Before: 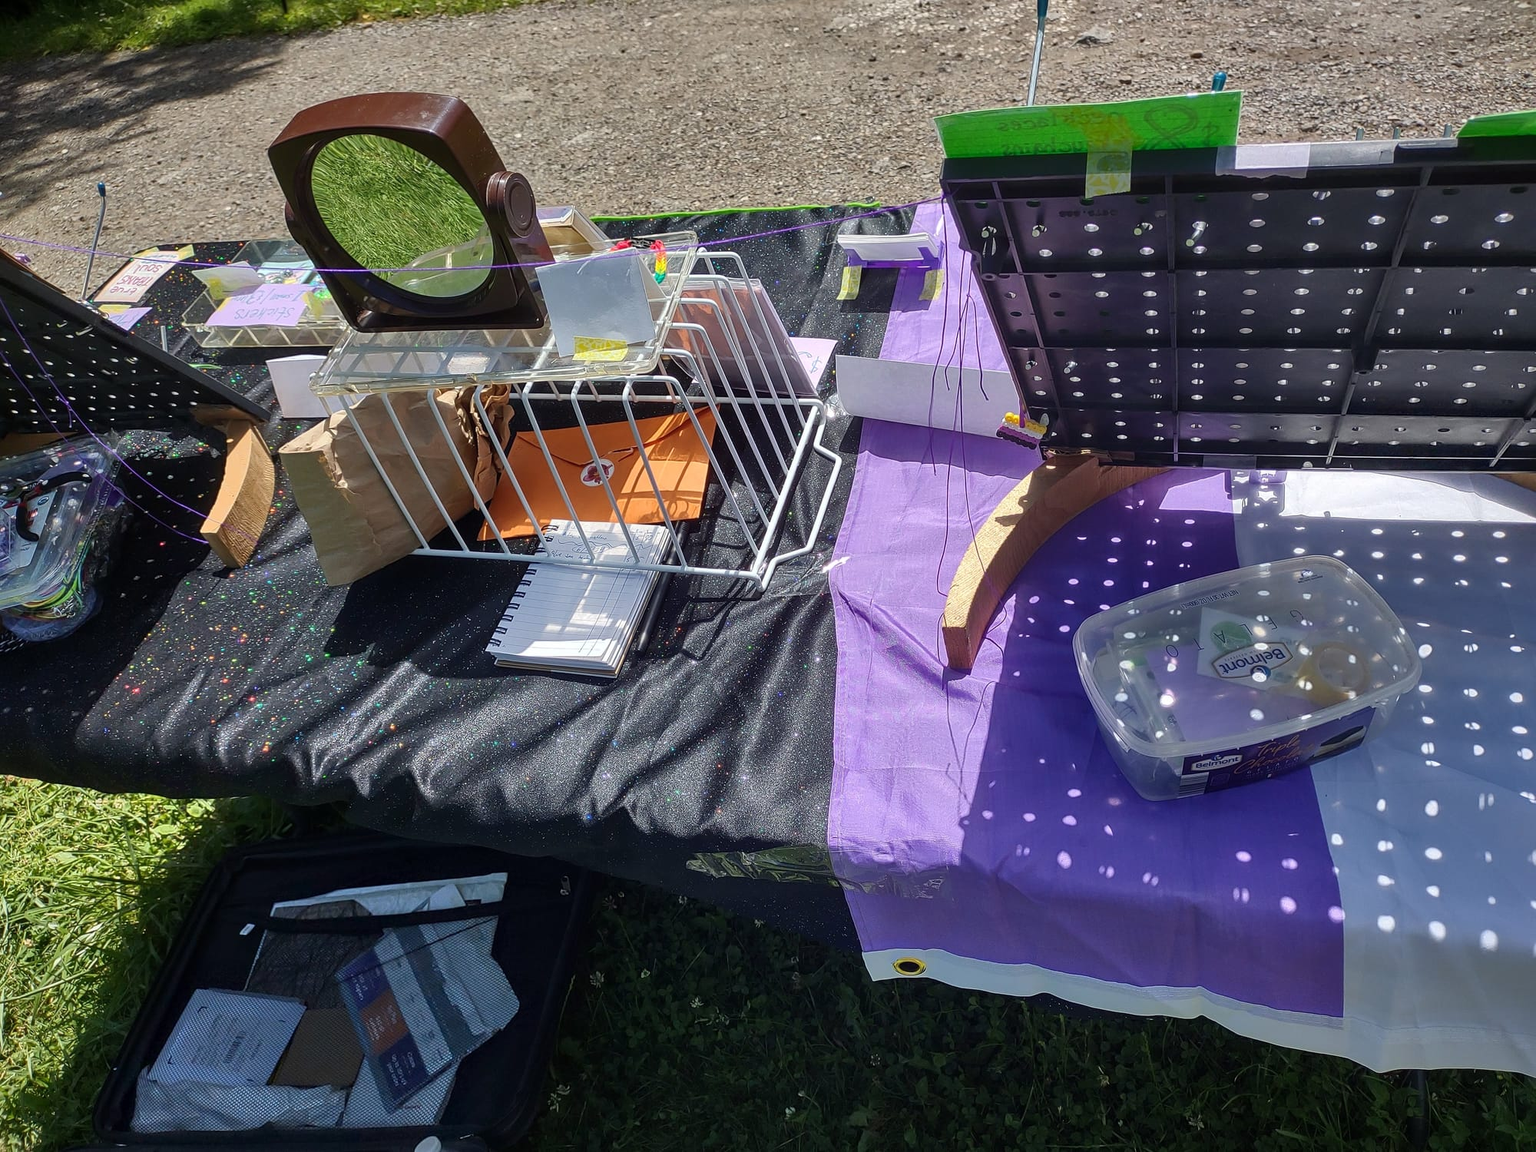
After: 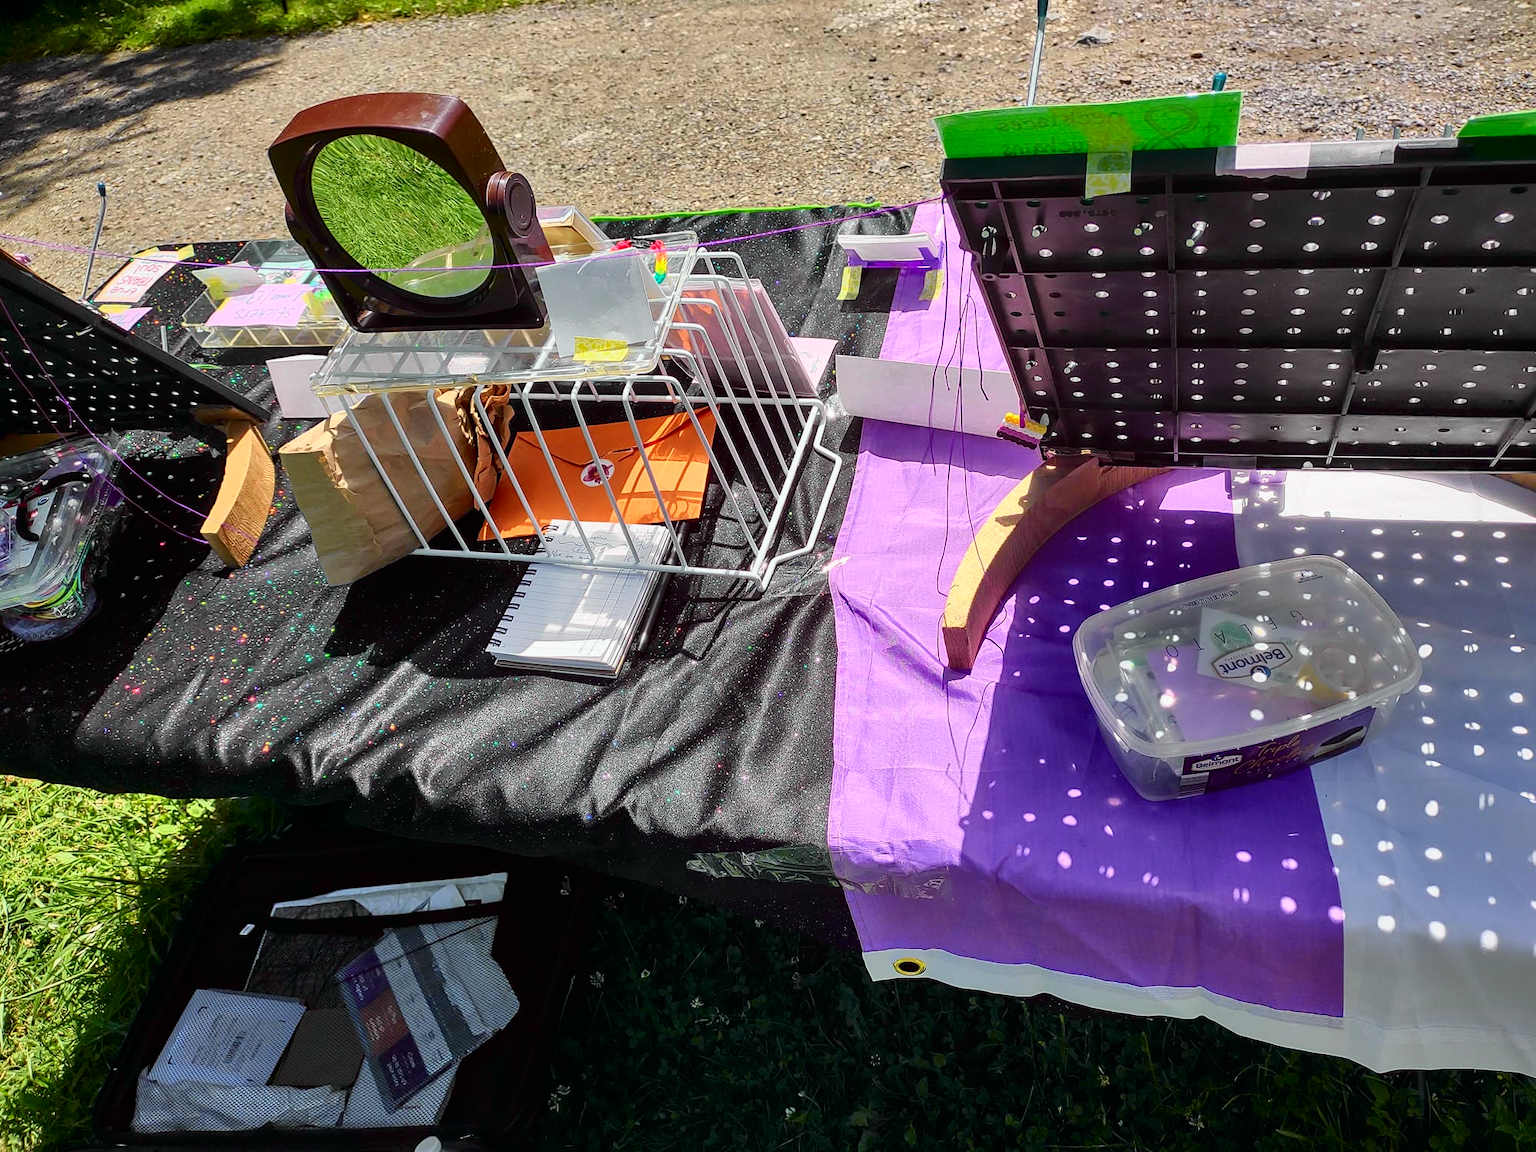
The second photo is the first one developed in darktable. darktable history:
tone curve: curves: ch0 [(0, 0) (0.062, 0.023) (0.168, 0.142) (0.359, 0.419) (0.469, 0.544) (0.634, 0.722) (0.839, 0.909) (0.998, 0.978)]; ch1 [(0, 0) (0.437, 0.408) (0.472, 0.47) (0.502, 0.504) (0.527, 0.546) (0.568, 0.619) (0.608, 0.665) (0.669, 0.748) (0.859, 0.899) (1, 1)]; ch2 [(0, 0) (0.33, 0.301) (0.421, 0.443) (0.473, 0.498) (0.509, 0.5) (0.535, 0.564) (0.575, 0.625) (0.608, 0.667) (1, 1)], color space Lab, independent channels, preserve colors none
